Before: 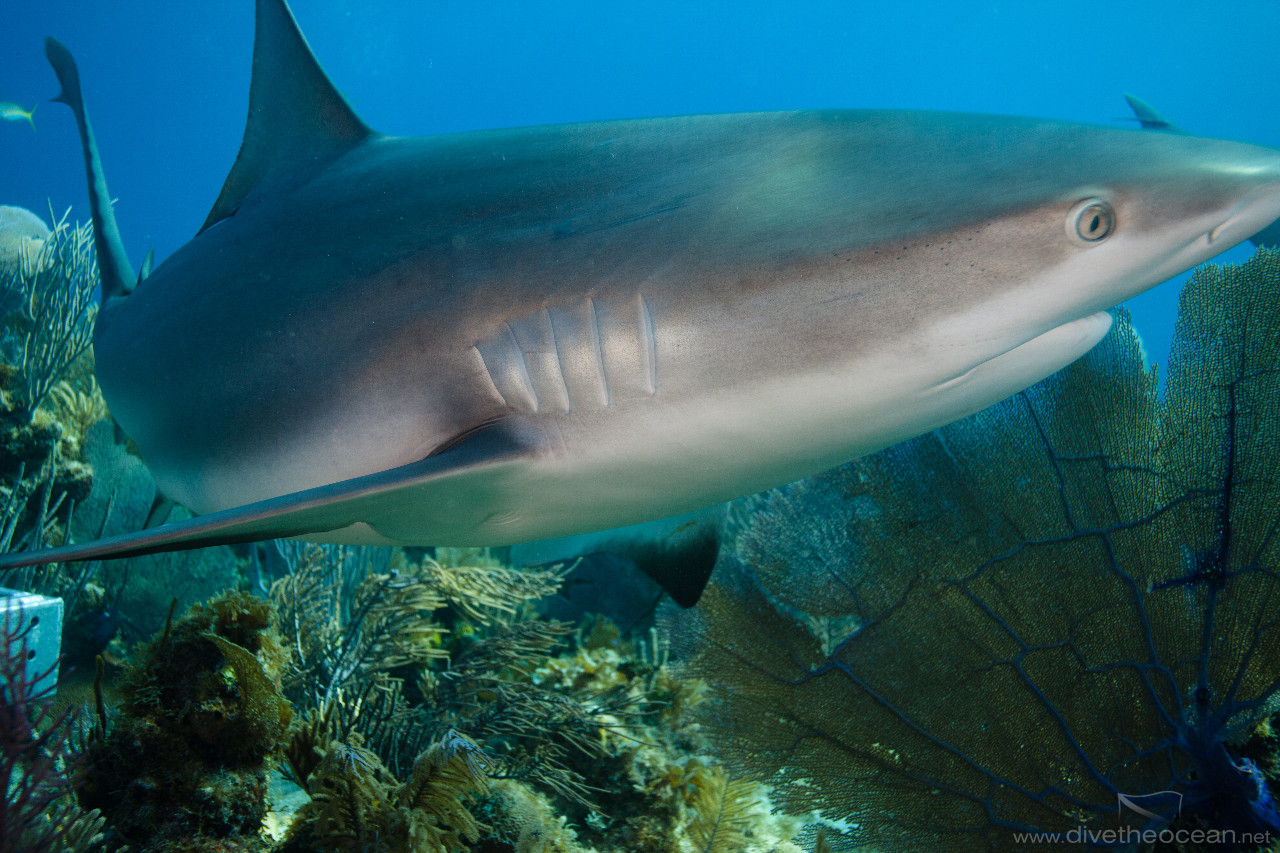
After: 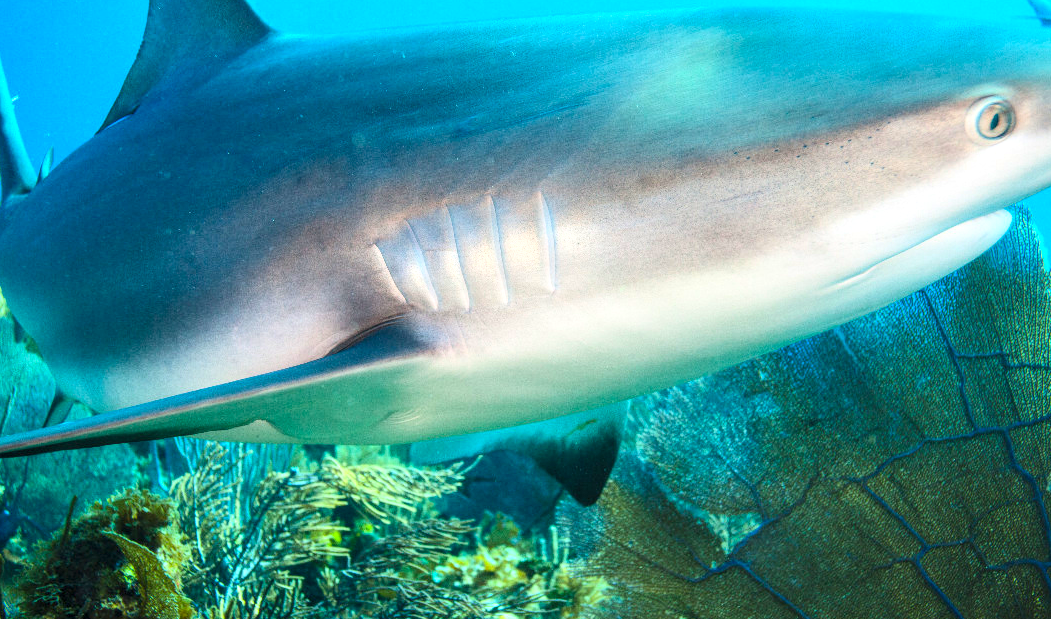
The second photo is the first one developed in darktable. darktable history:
local contrast: on, module defaults
crop: left 7.846%, top 11.987%, right 10.029%, bottom 15.408%
contrast brightness saturation: contrast 0.236, brightness 0.246, saturation 0.391
exposure: exposure 0.763 EV, compensate exposure bias true, compensate highlight preservation false
